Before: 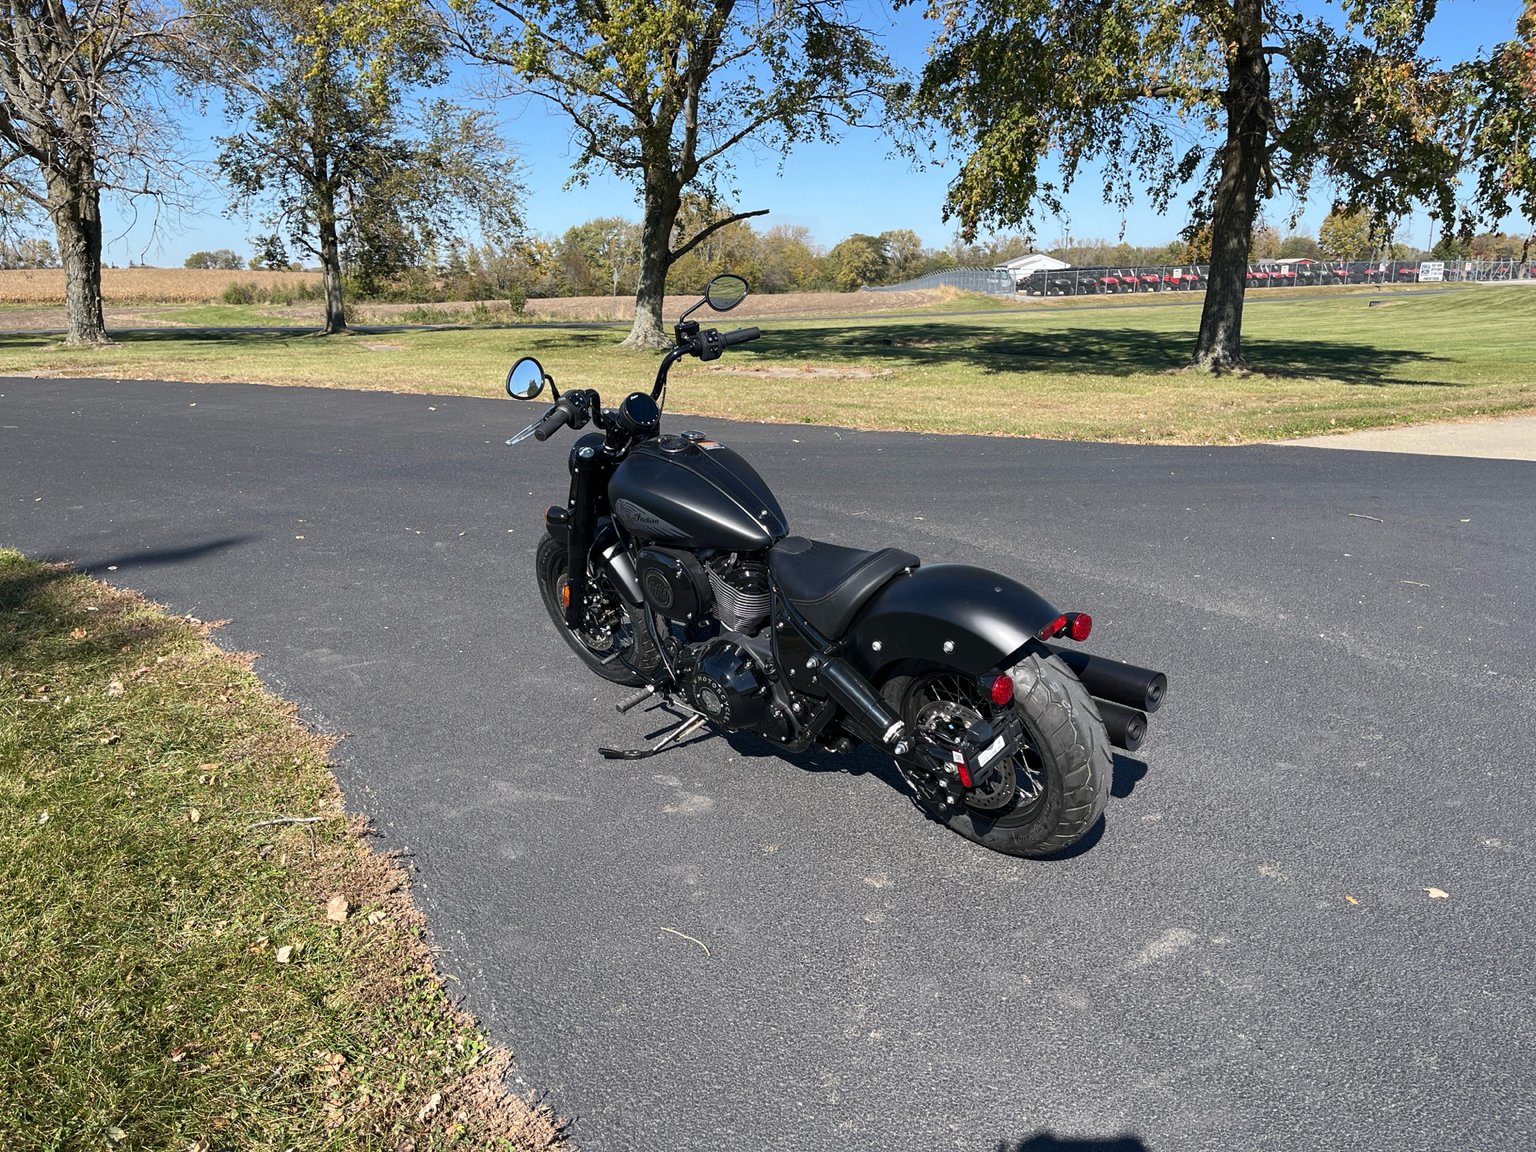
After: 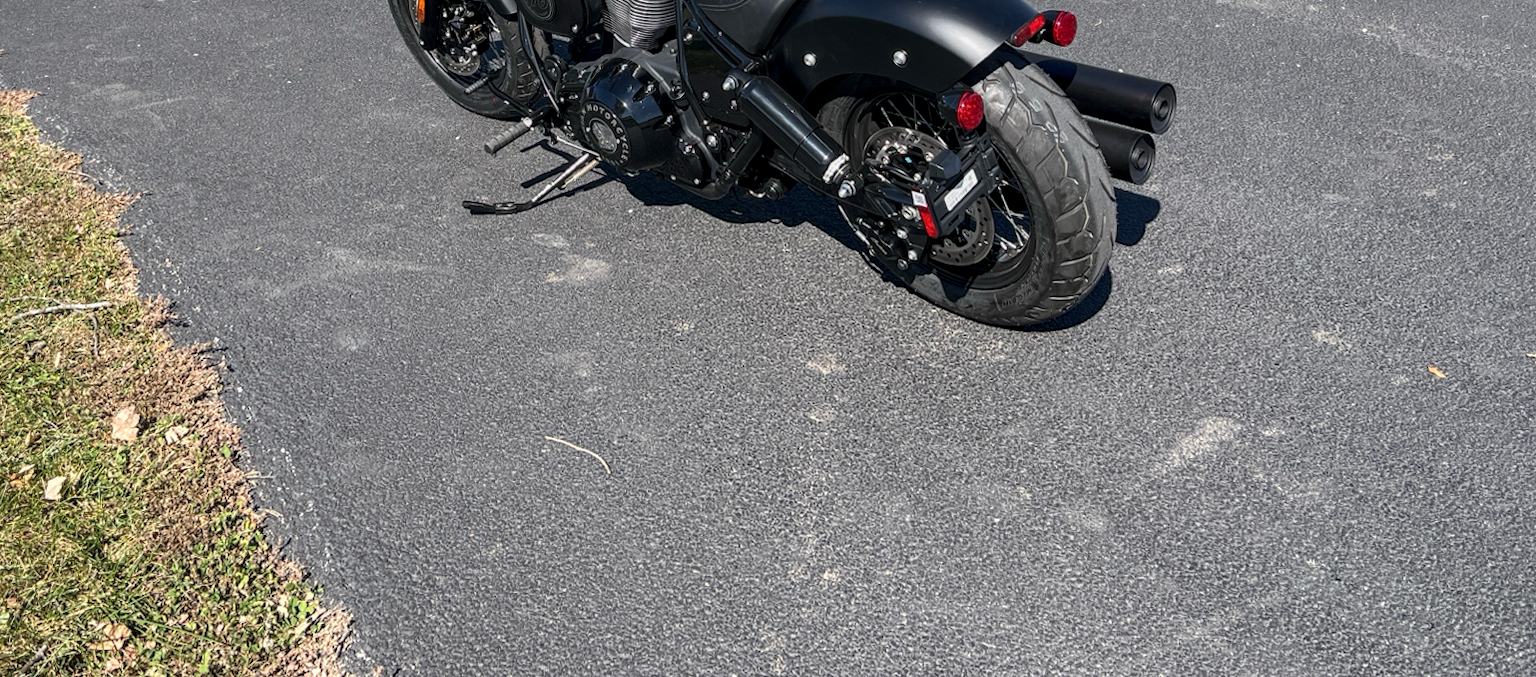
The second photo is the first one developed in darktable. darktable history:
crop and rotate: left 13.306%, top 48.129%, bottom 2.928%
rotate and perspective: rotation -1.68°, lens shift (vertical) -0.146, crop left 0.049, crop right 0.912, crop top 0.032, crop bottom 0.96
local contrast: on, module defaults
